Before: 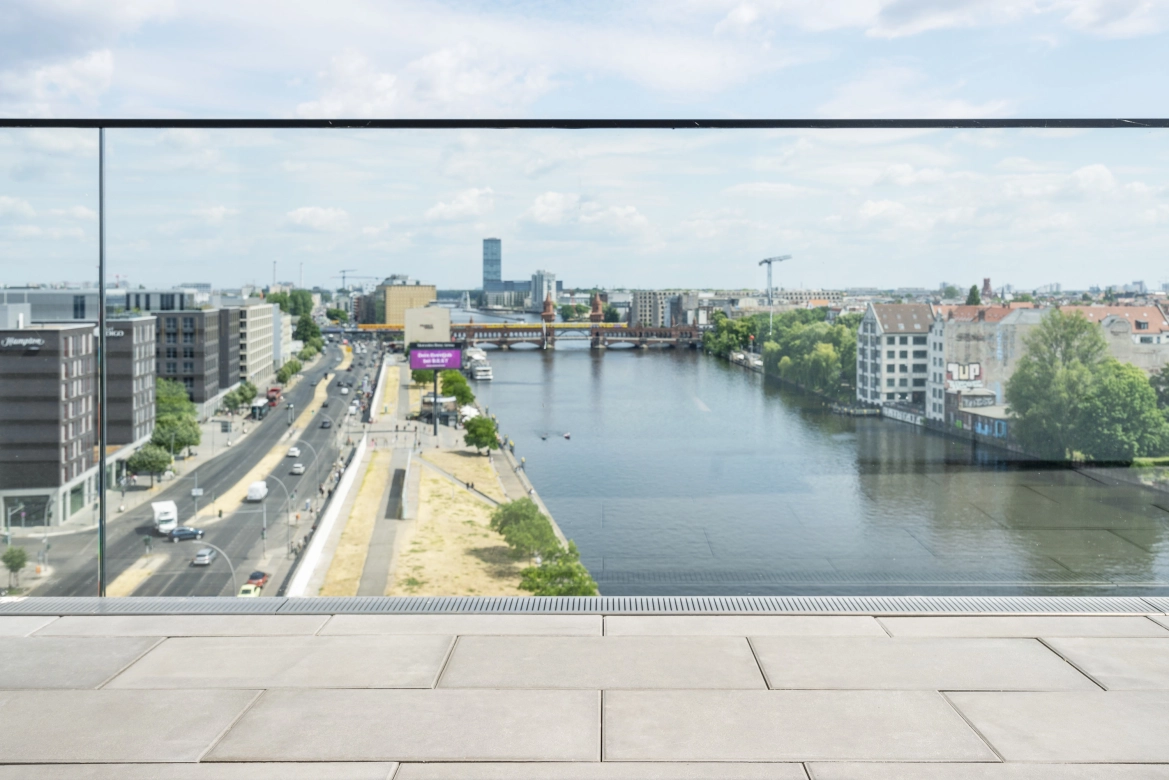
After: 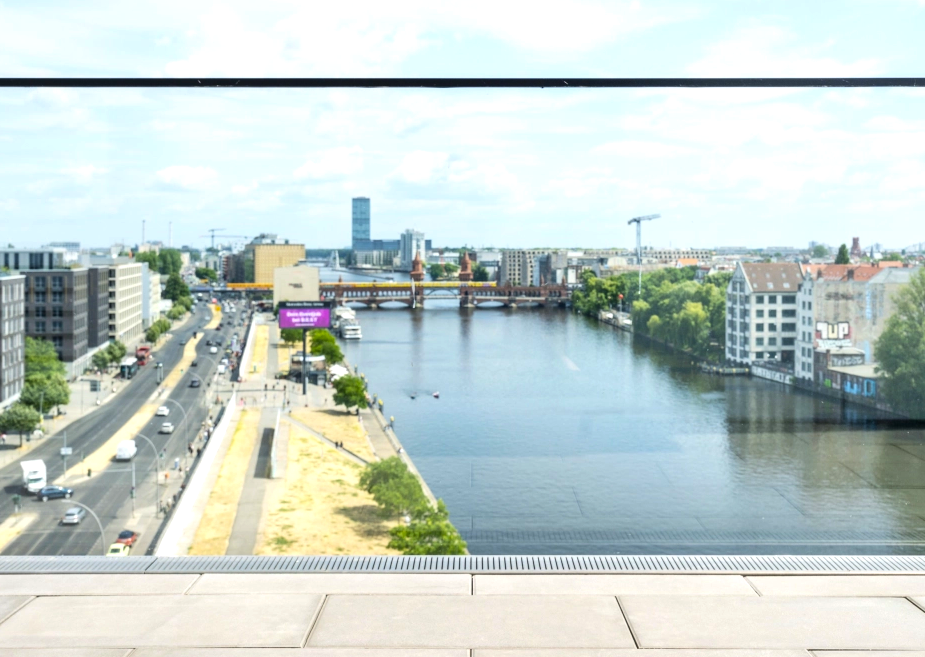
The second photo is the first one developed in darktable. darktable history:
tone equalizer: -8 EV -0.417 EV, -7 EV -0.389 EV, -6 EV -0.333 EV, -5 EV -0.222 EV, -3 EV 0.222 EV, -2 EV 0.333 EV, -1 EV 0.389 EV, +0 EV 0.417 EV, edges refinement/feathering 500, mask exposure compensation -1.57 EV, preserve details no
crop: left 11.225%, top 5.381%, right 9.565%, bottom 10.314%
color balance rgb: global vibrance 42.74%
